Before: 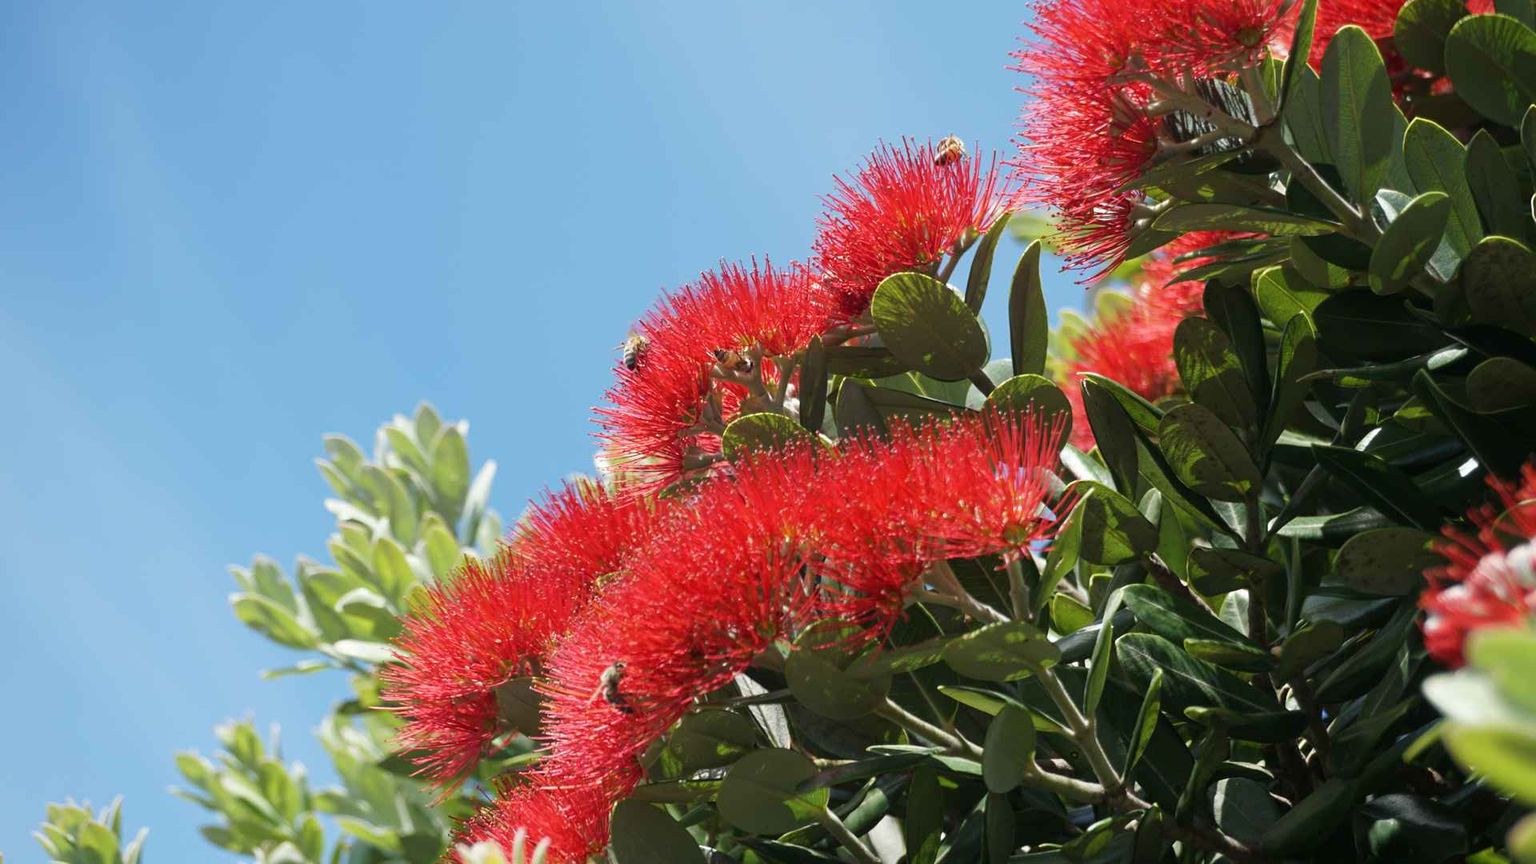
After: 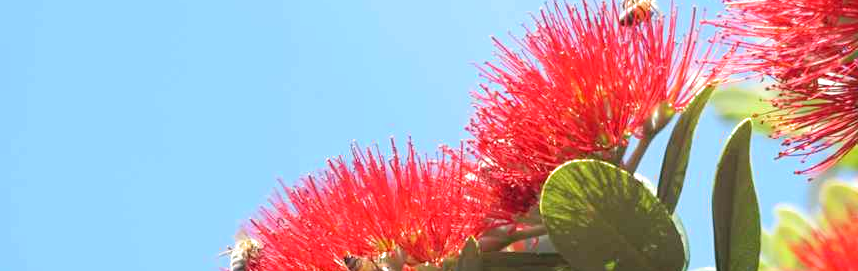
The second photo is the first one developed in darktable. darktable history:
filmic rgb: black relative exposure -15 EV, white relative exposure 3 EV, threshold 6 EV, target black luminance 0%, hardness 9.27, latitude 99%, contrast 0.912, shadows ↔ highlights balance 0.505%, add noise in highlights 0, color science v3 (2019), use custom middle-gray values true, iterations of high-quality reconstruction 0, contrast in highlights soft, enable highlight reconstruction true
crop: left 28.64%, top 16.832%, right 26.637%, bottom 58.055%
exposure: exposure 1 EV, compensate highlight preservation false
white balance: emerald 1
